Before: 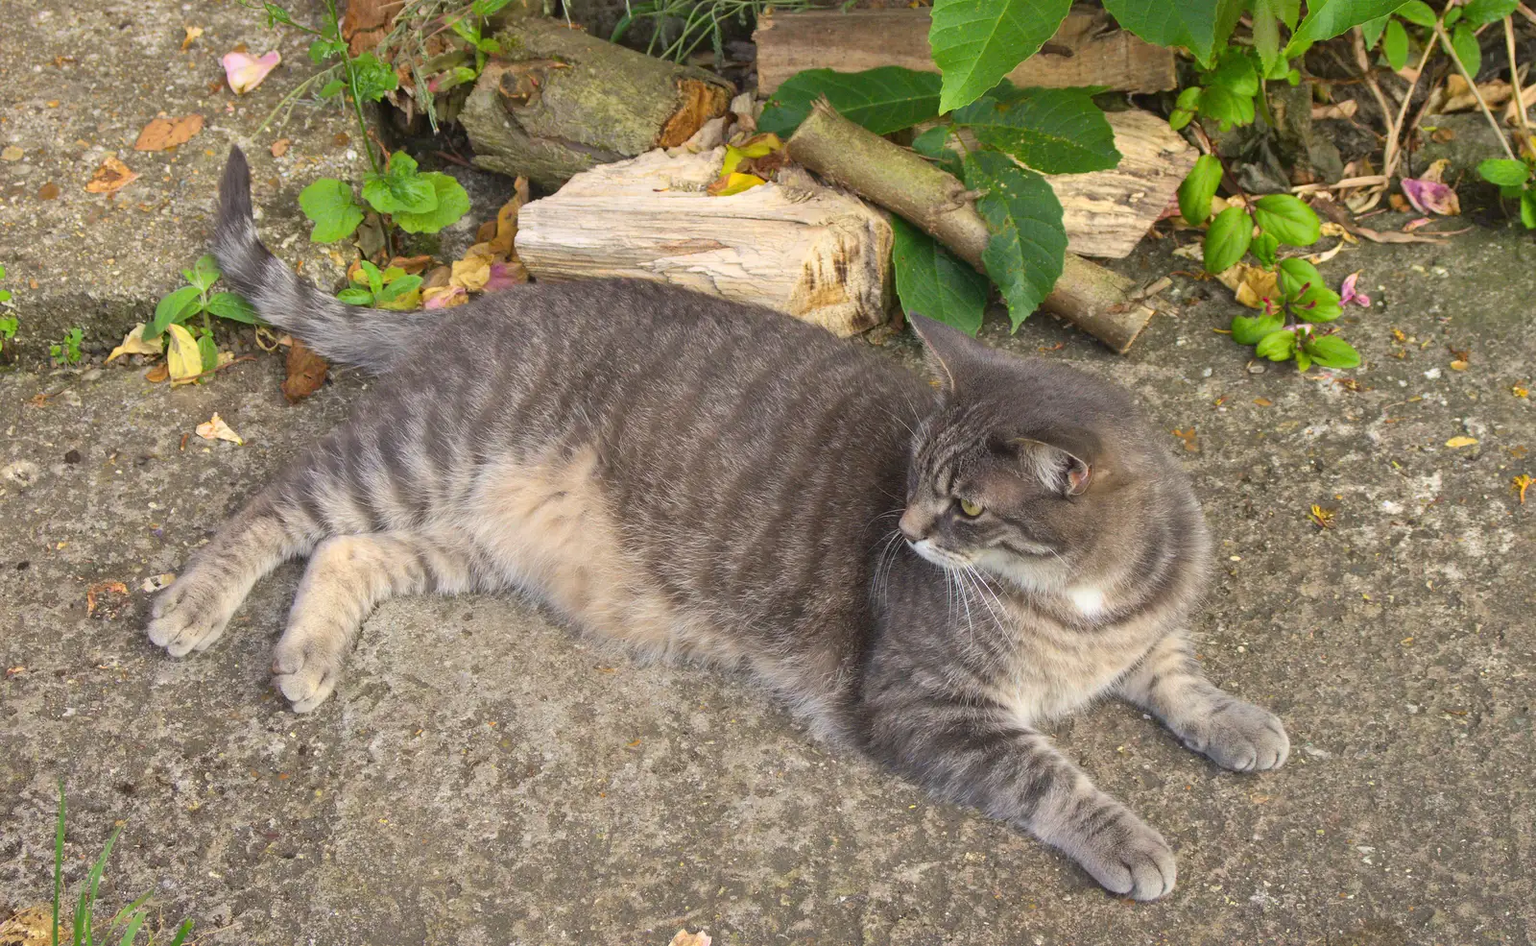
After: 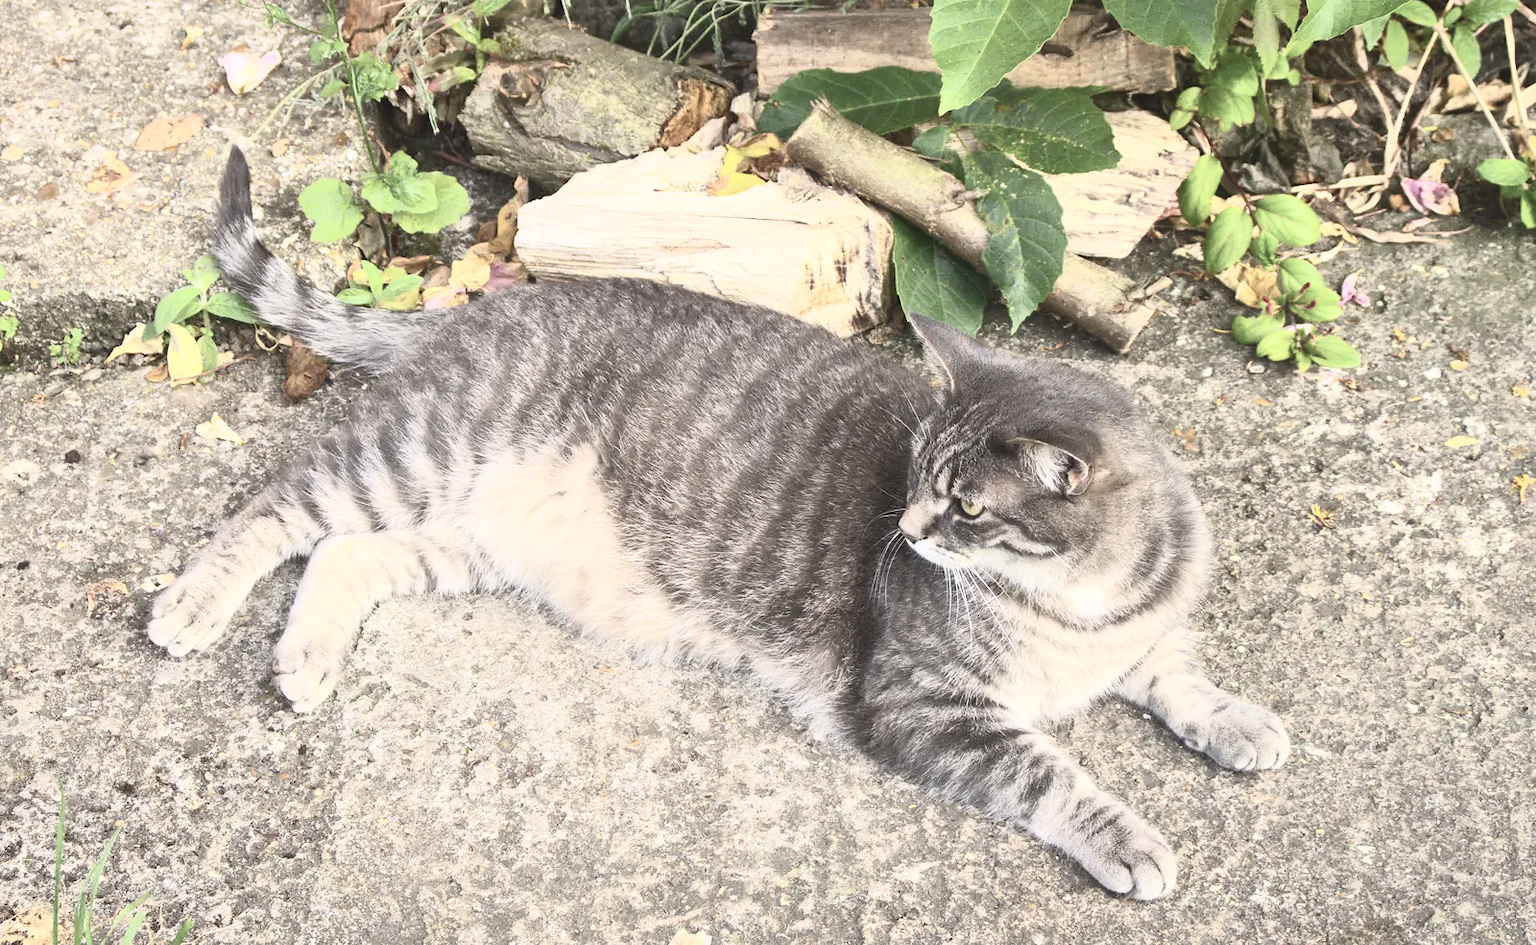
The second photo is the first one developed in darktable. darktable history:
contrast brightness saturation: contrast 0.561, brightness 0.578, saturation -0.347
